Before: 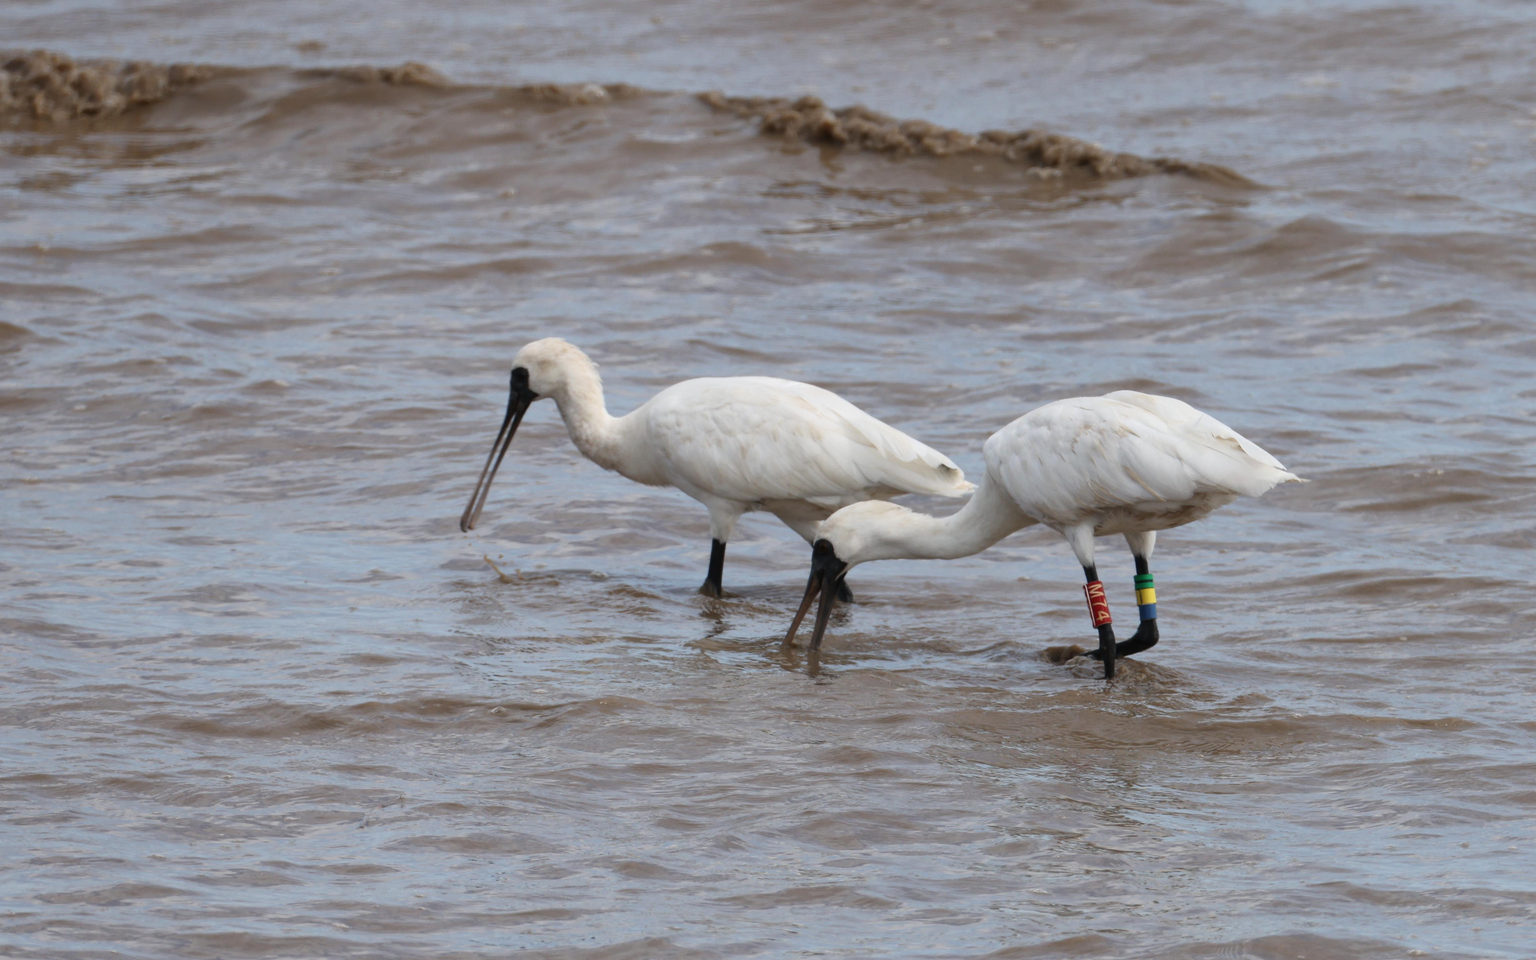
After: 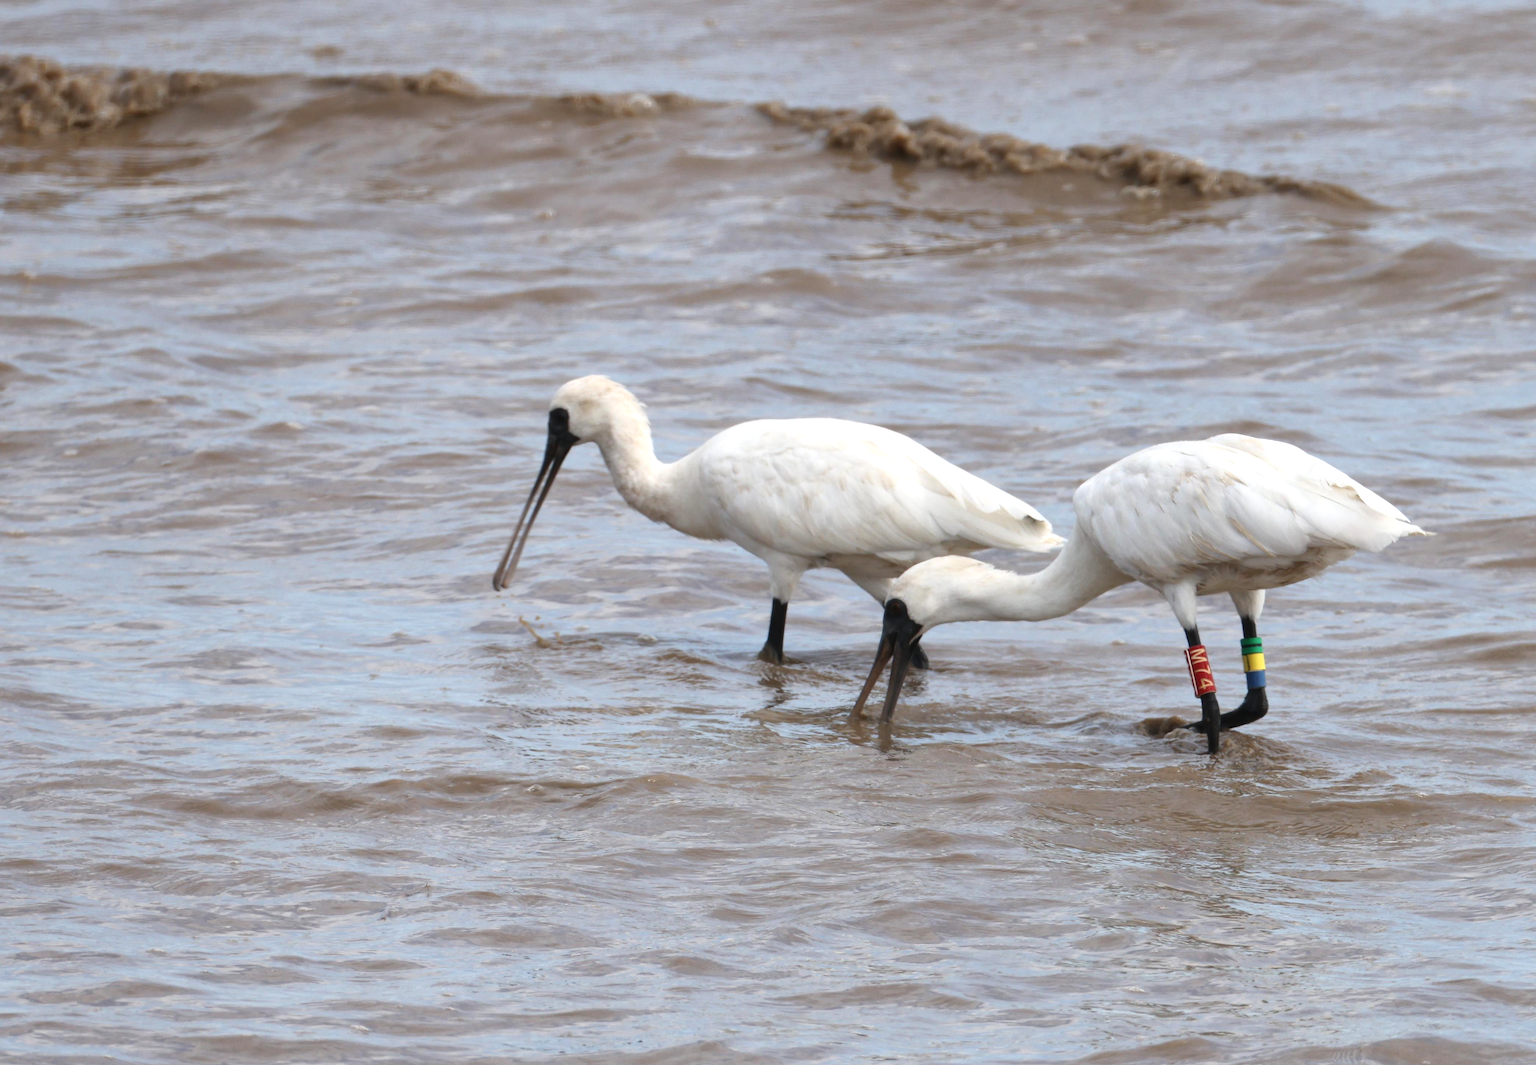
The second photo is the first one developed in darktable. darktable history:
exposure: black level correction 0, exposure 0.5 EV, compensate exposure bias true, compensate highlight preservation false
crop and rotate: left 1.088%, right 8.807%
